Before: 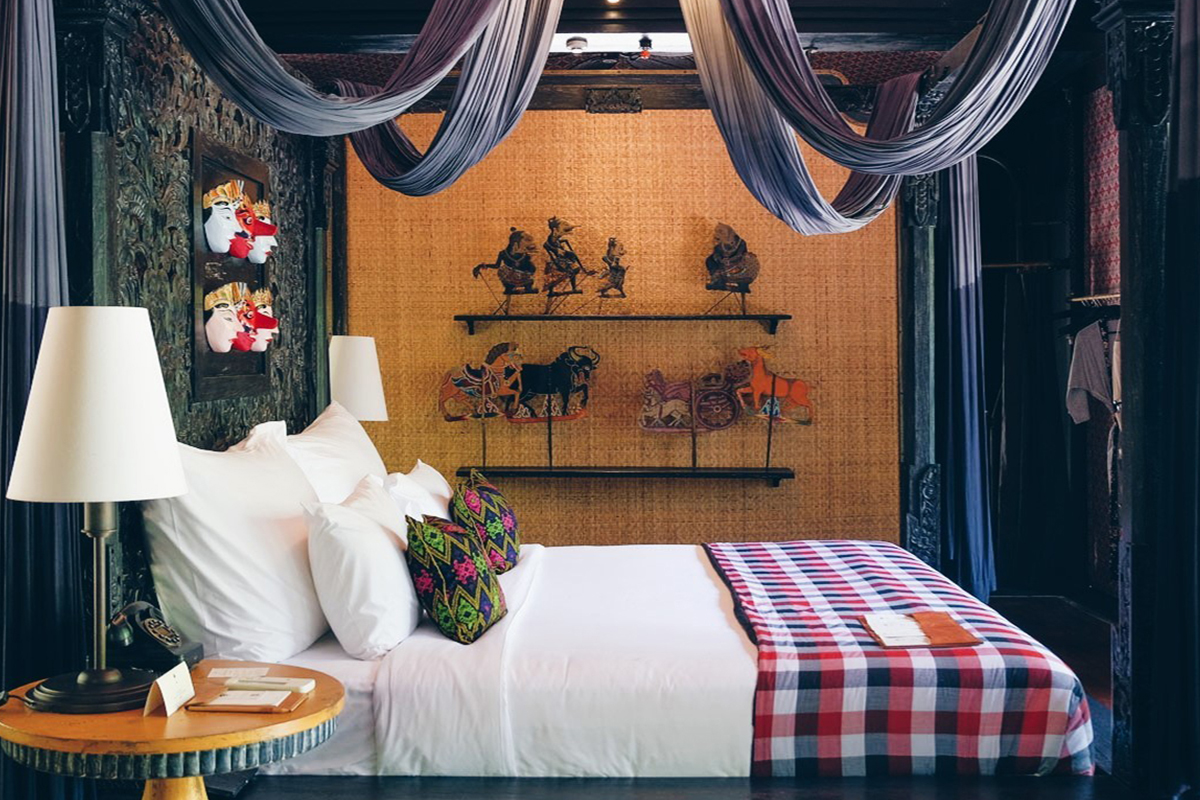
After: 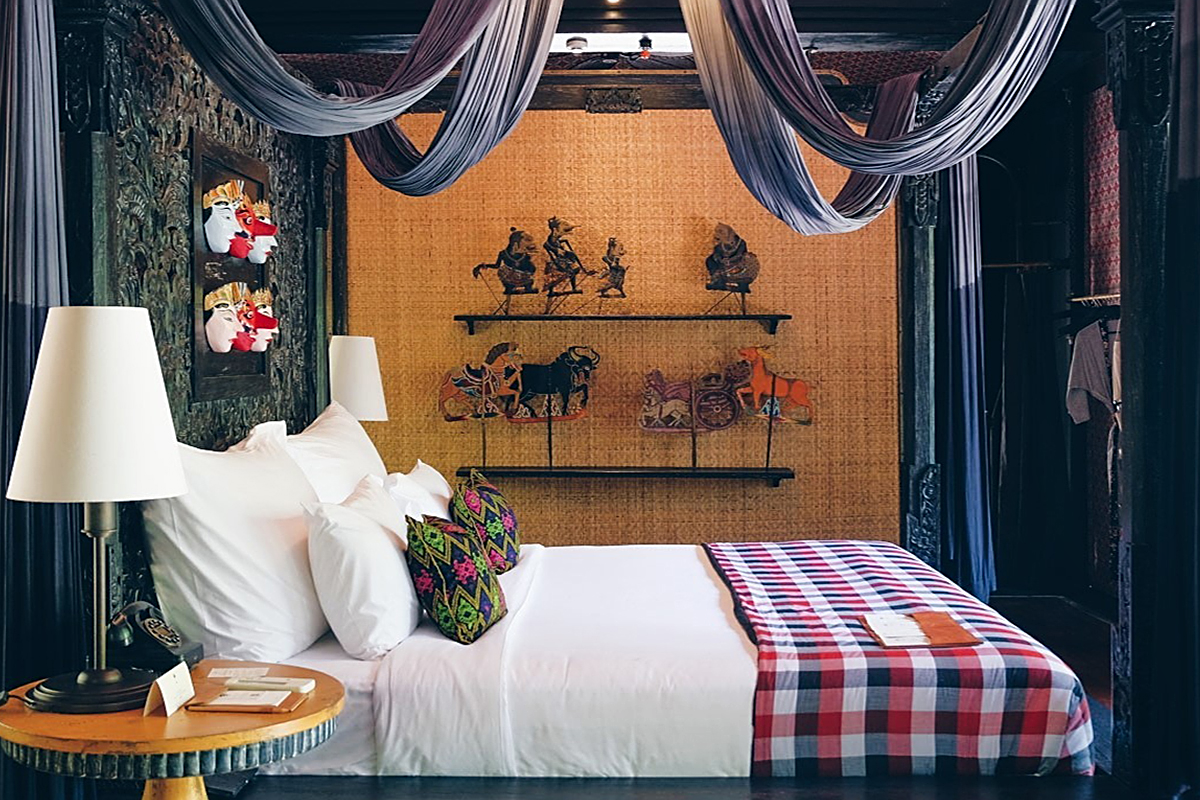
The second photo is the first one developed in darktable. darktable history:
sharpen: on, module defaults
tone equalizer: -8 EV -1.84 EV, -7 EV -1.16 EV, -6 EV -1.62 EV, smoothing diameter 25%, edges refinement/feathering 10, preserve details guided filter
